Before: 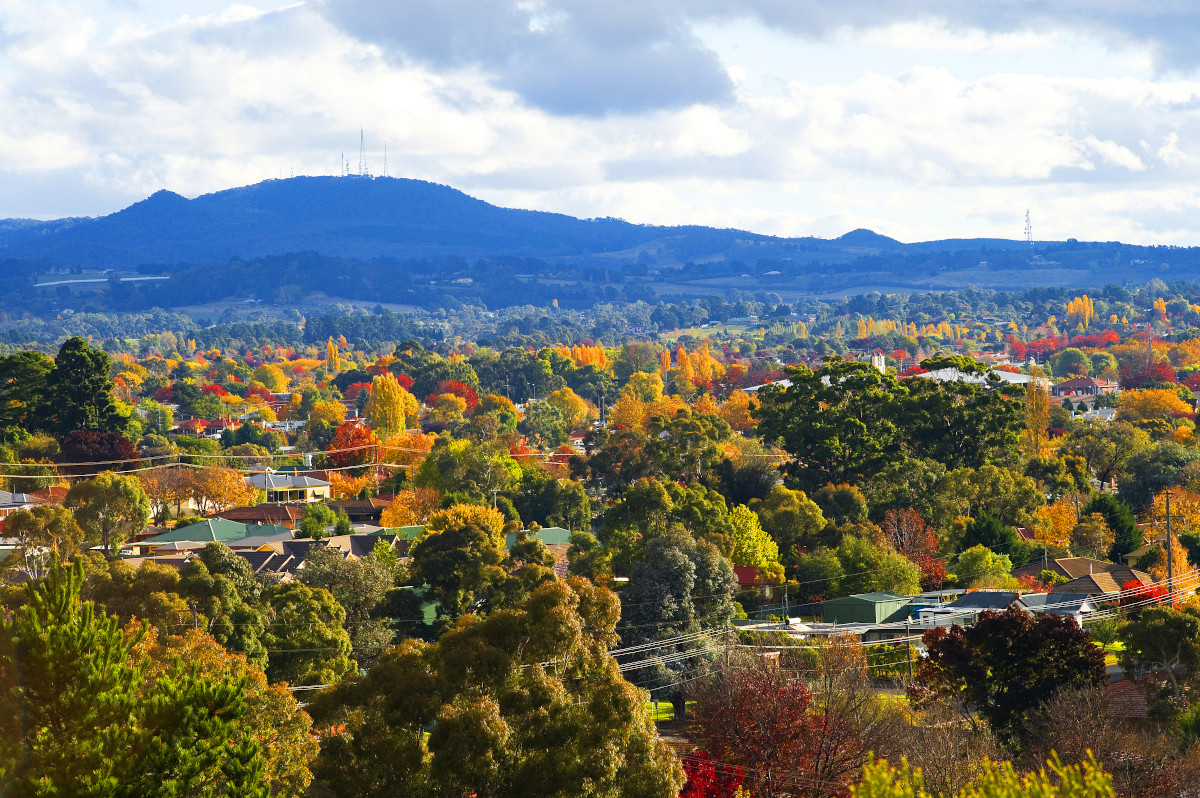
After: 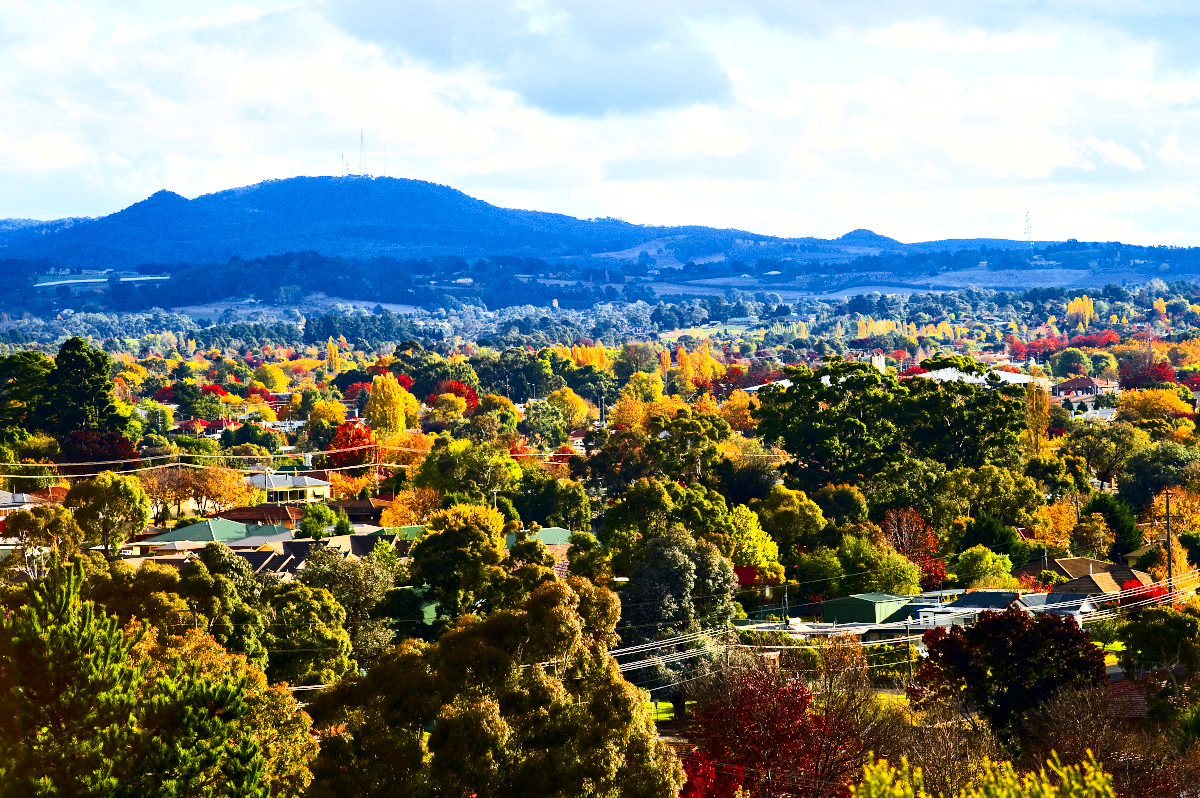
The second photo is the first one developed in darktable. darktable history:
local contrast: mode bilateral grid, contrast 29, coarseness 26, midtone range 0.2
contrast brightness saturation: contrast 0.399, brightness 0.051, saturation 0.252
